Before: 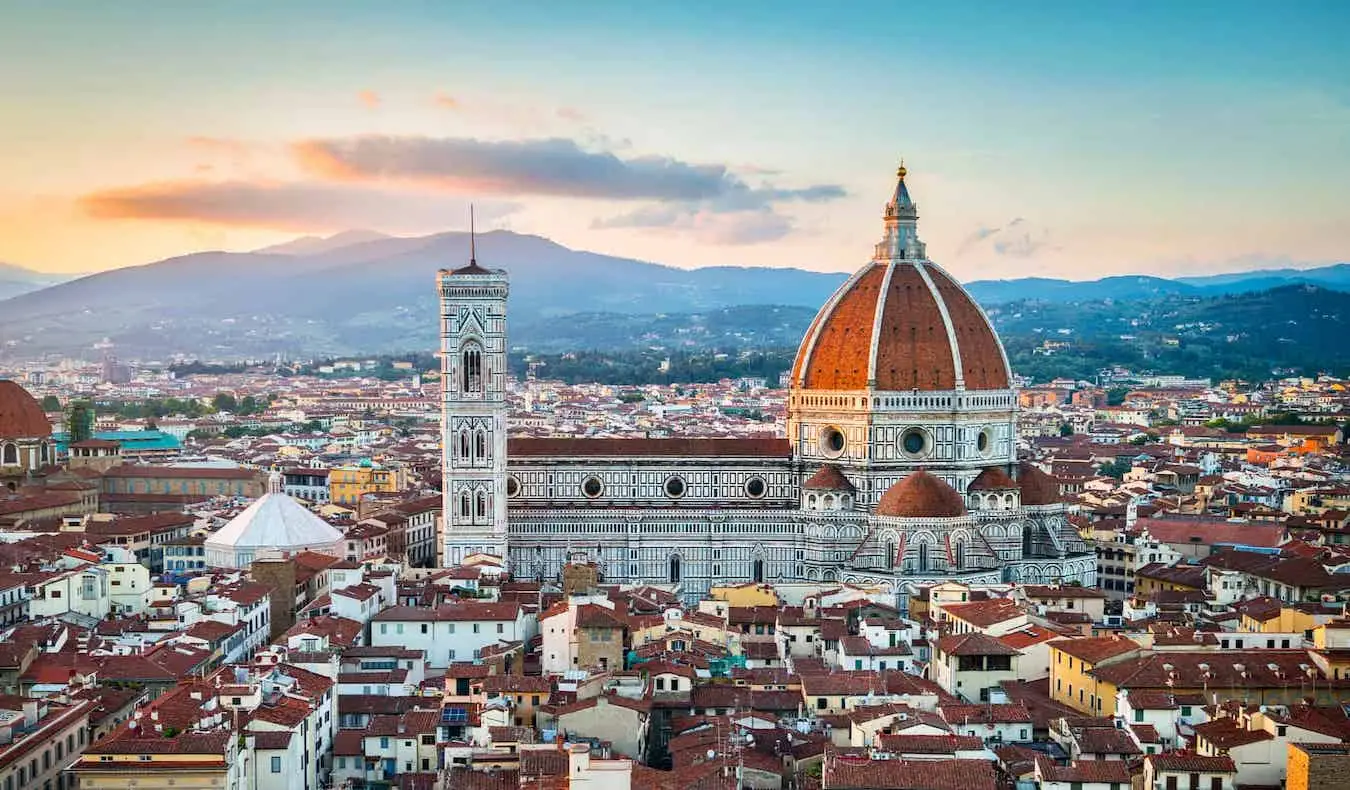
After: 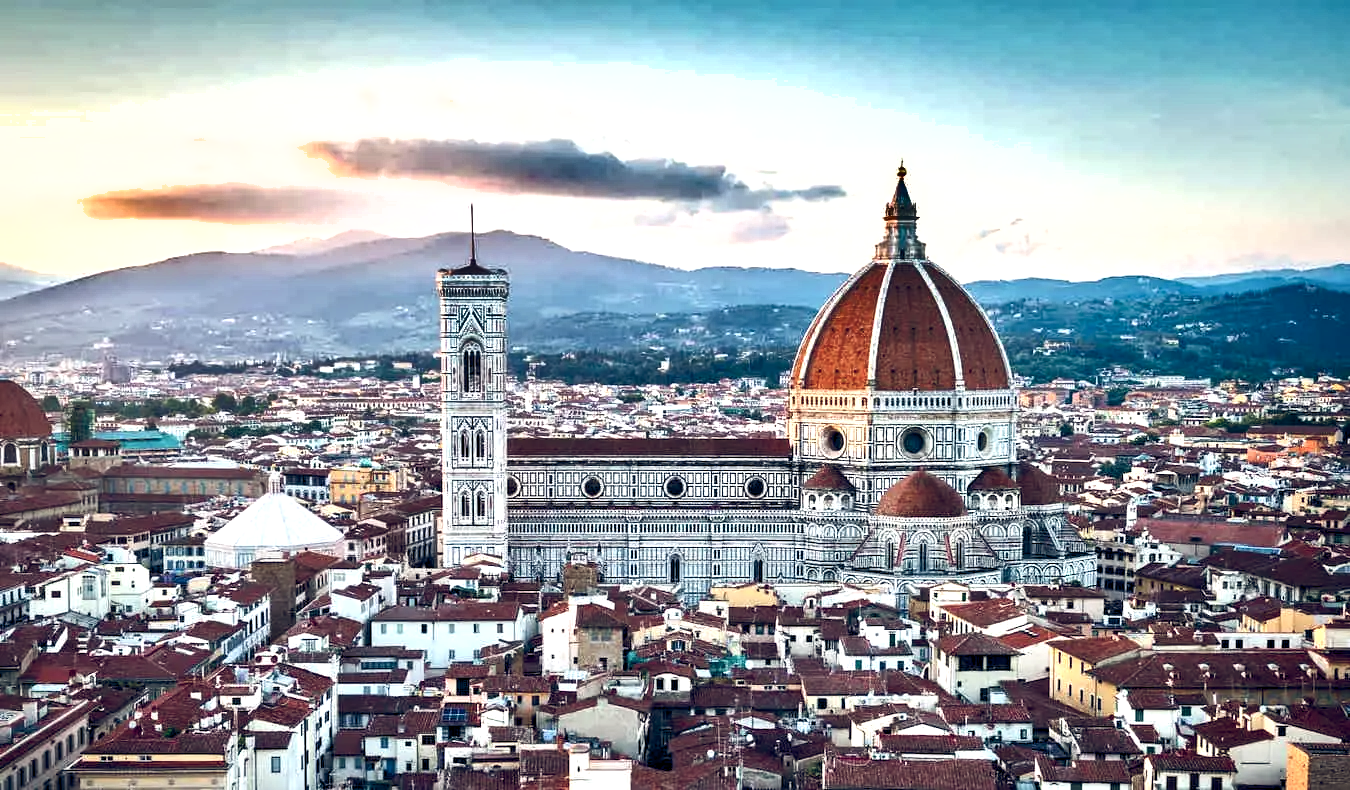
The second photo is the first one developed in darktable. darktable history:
contrast brightness saturation: contrast 0.11, saturation -0.153
shadows and highlights: shadows 30.62, highlights -62.51, soften with gaussian
color balance rgb: shadows lift › hue 87.05°, global offset › luminance -0.287%, global offset › chroma 0.314%, global offset › hue 259.32°, perceptual saturation grading › global saturation 0.068%, perceptual saturation grading › highlights -32.499%, perceptual saturation grading › mid-tones 5.591%, perceptual saturation grading › shadows 18.618%, perceptual brilliance grading › global brilliance -4.597%, perceptual brilliance grading › highlights 24.471%, perceptual brilliance grading › mid-tones 7.259%, perceptual brilliance grading › shadows -4.762%, global vibrance 14.159%
